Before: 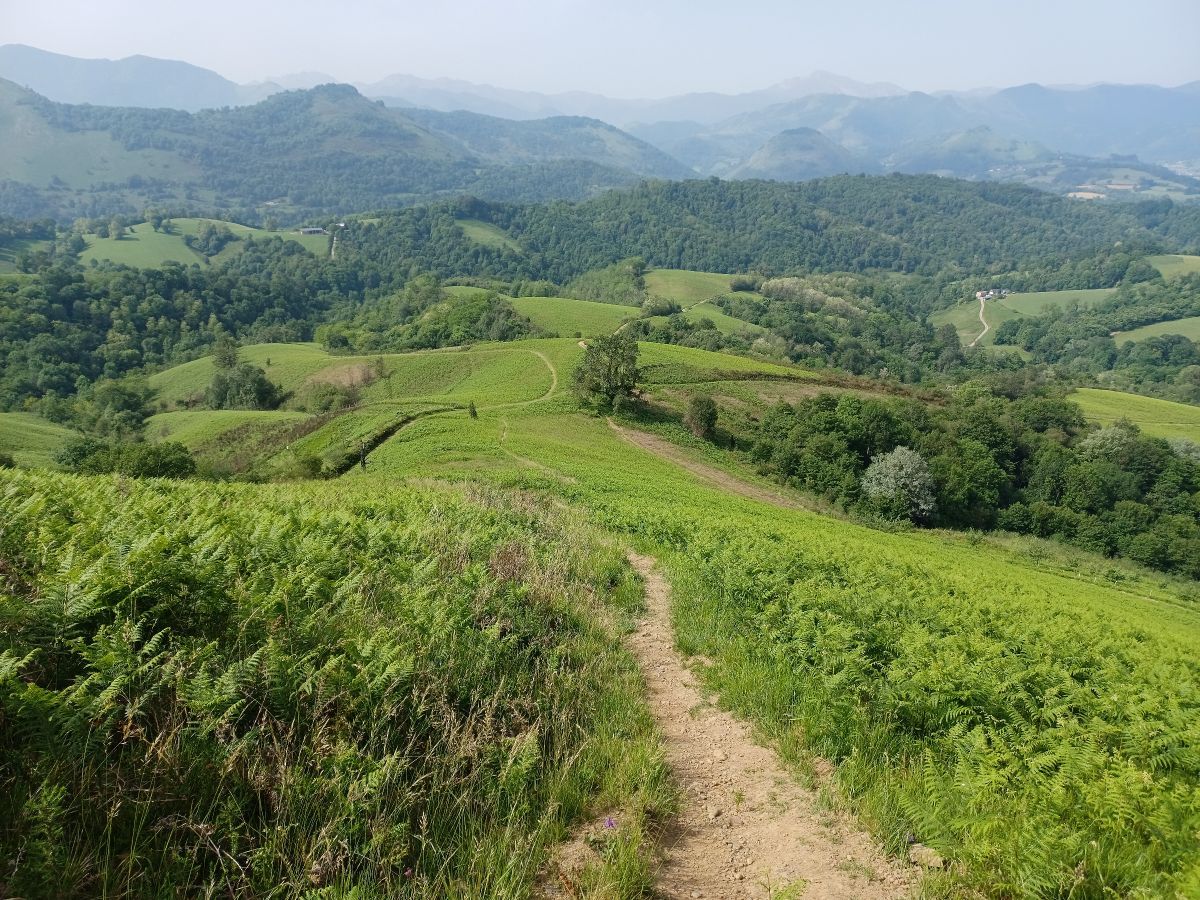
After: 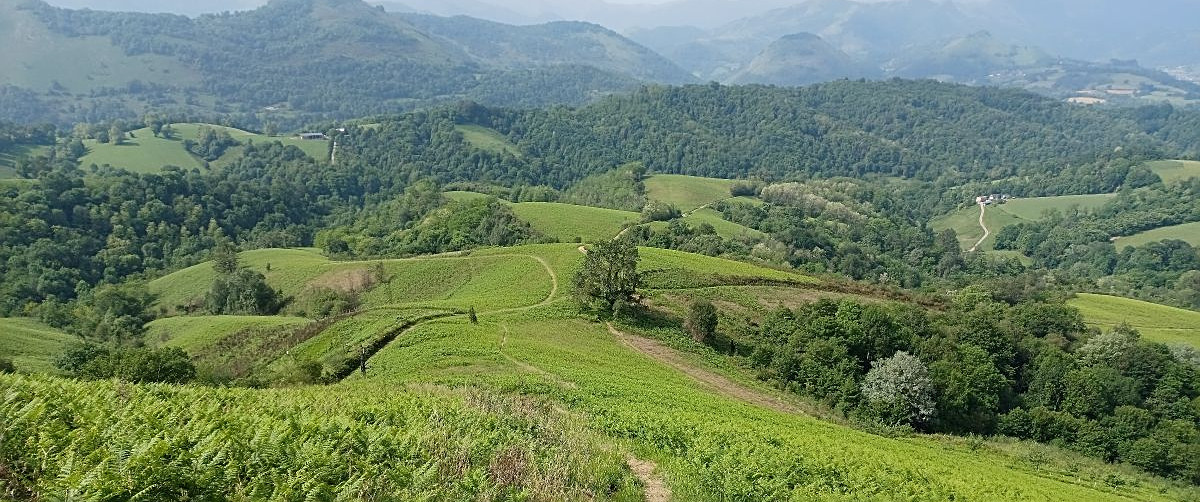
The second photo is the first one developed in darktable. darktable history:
crop and rotate: top 10.581%, bottom 33.609%
sharpen: on, module defaults
